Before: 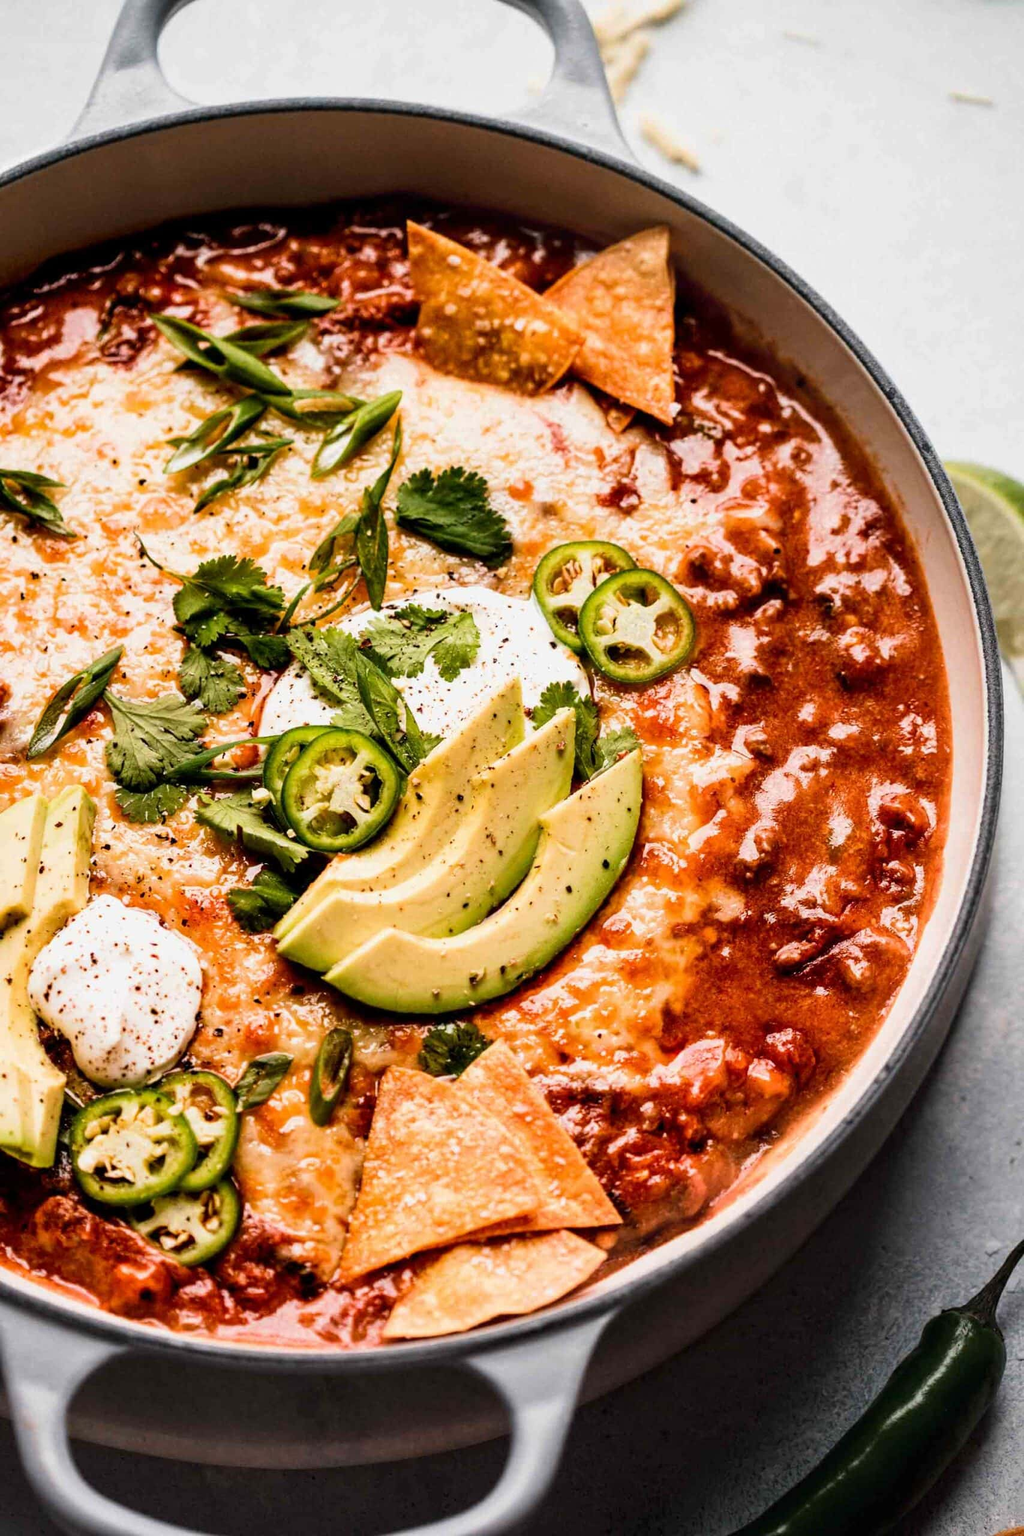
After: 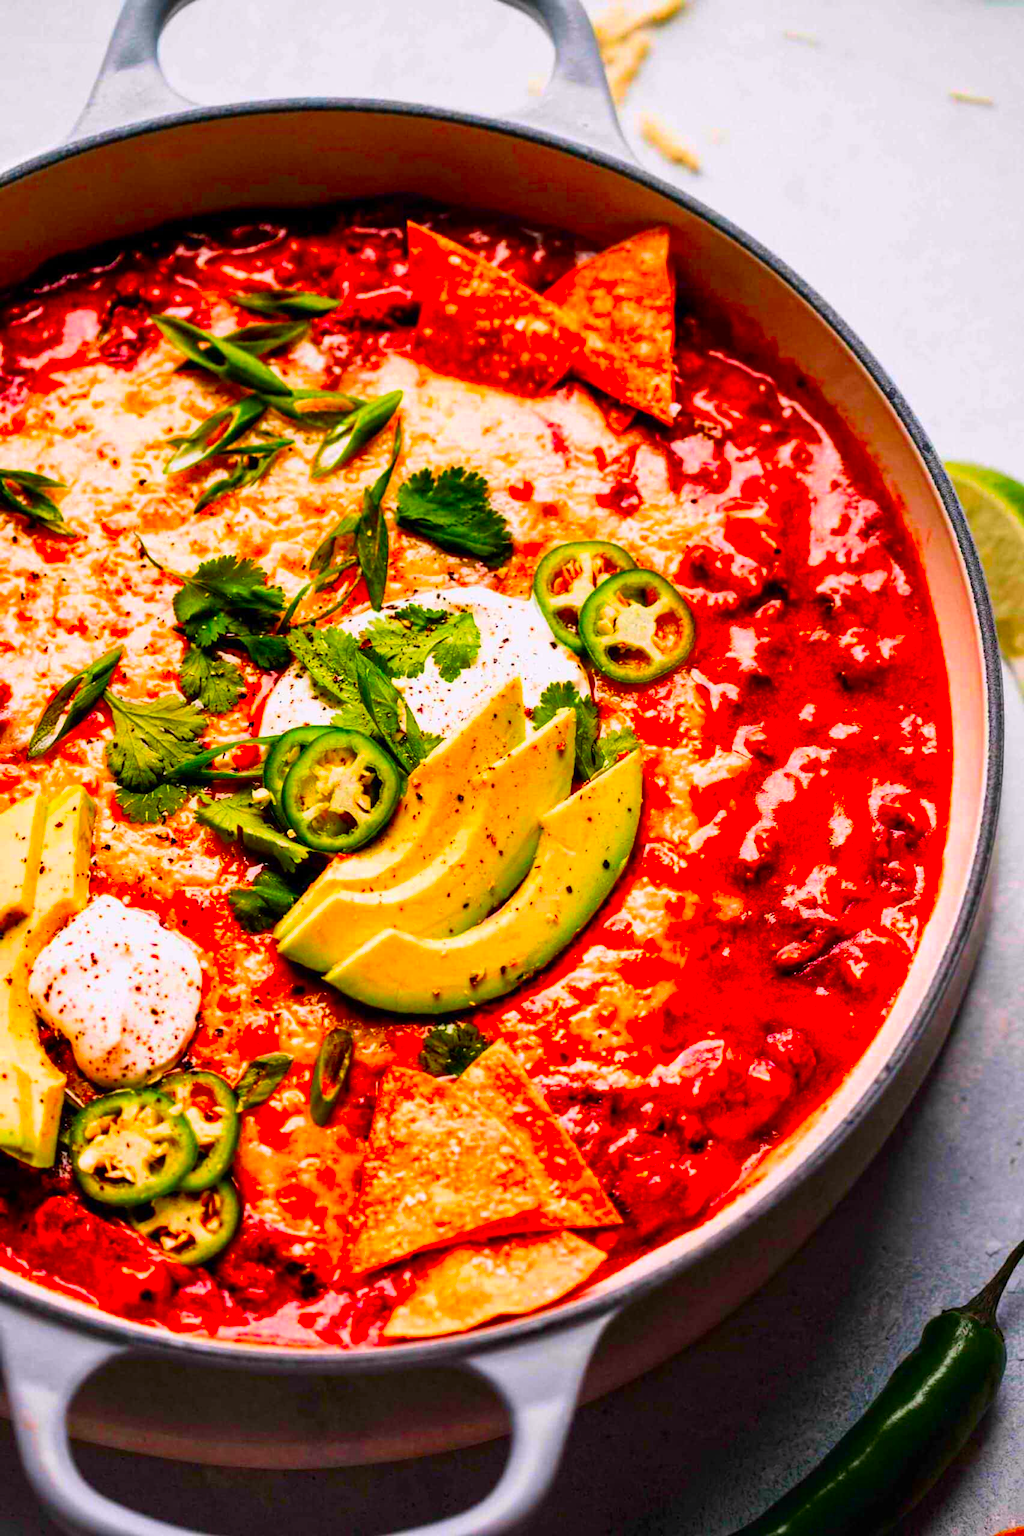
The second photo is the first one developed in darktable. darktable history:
color correction: highlights a* 1.71, highlights b* -1.89, saturation 2.53
